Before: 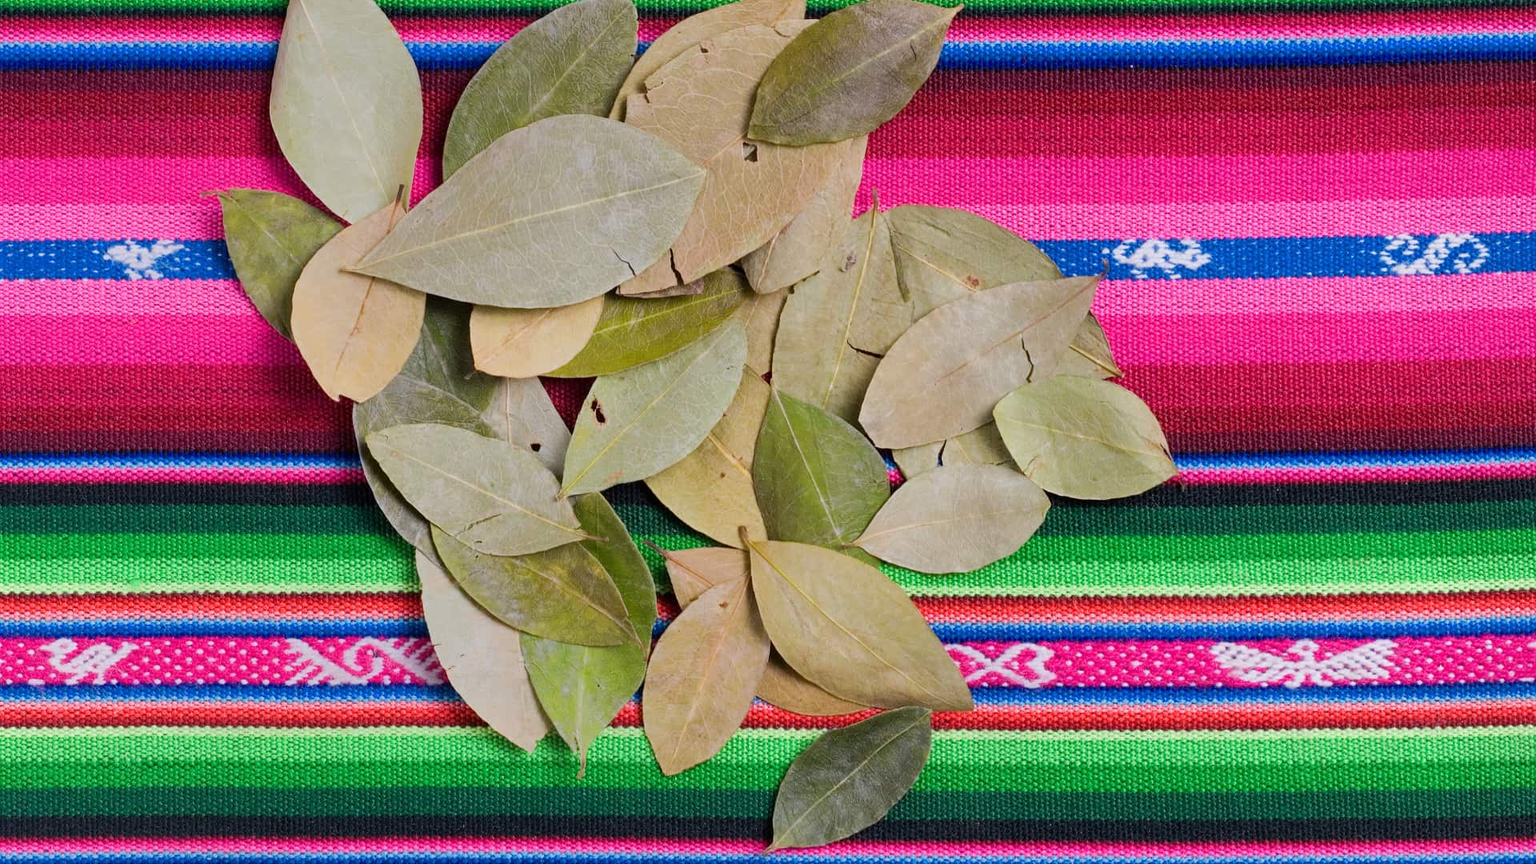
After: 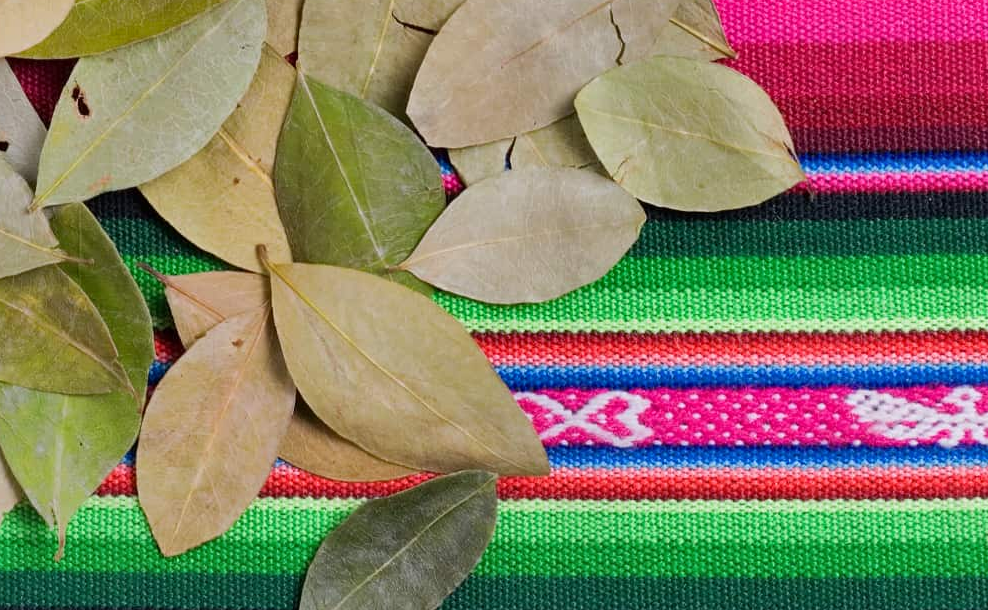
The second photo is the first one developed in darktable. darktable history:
shadows and highlights: soften with gaussian
crop: left 34.743%, top 38.311%, right 13.764%, bottom 5.149%
